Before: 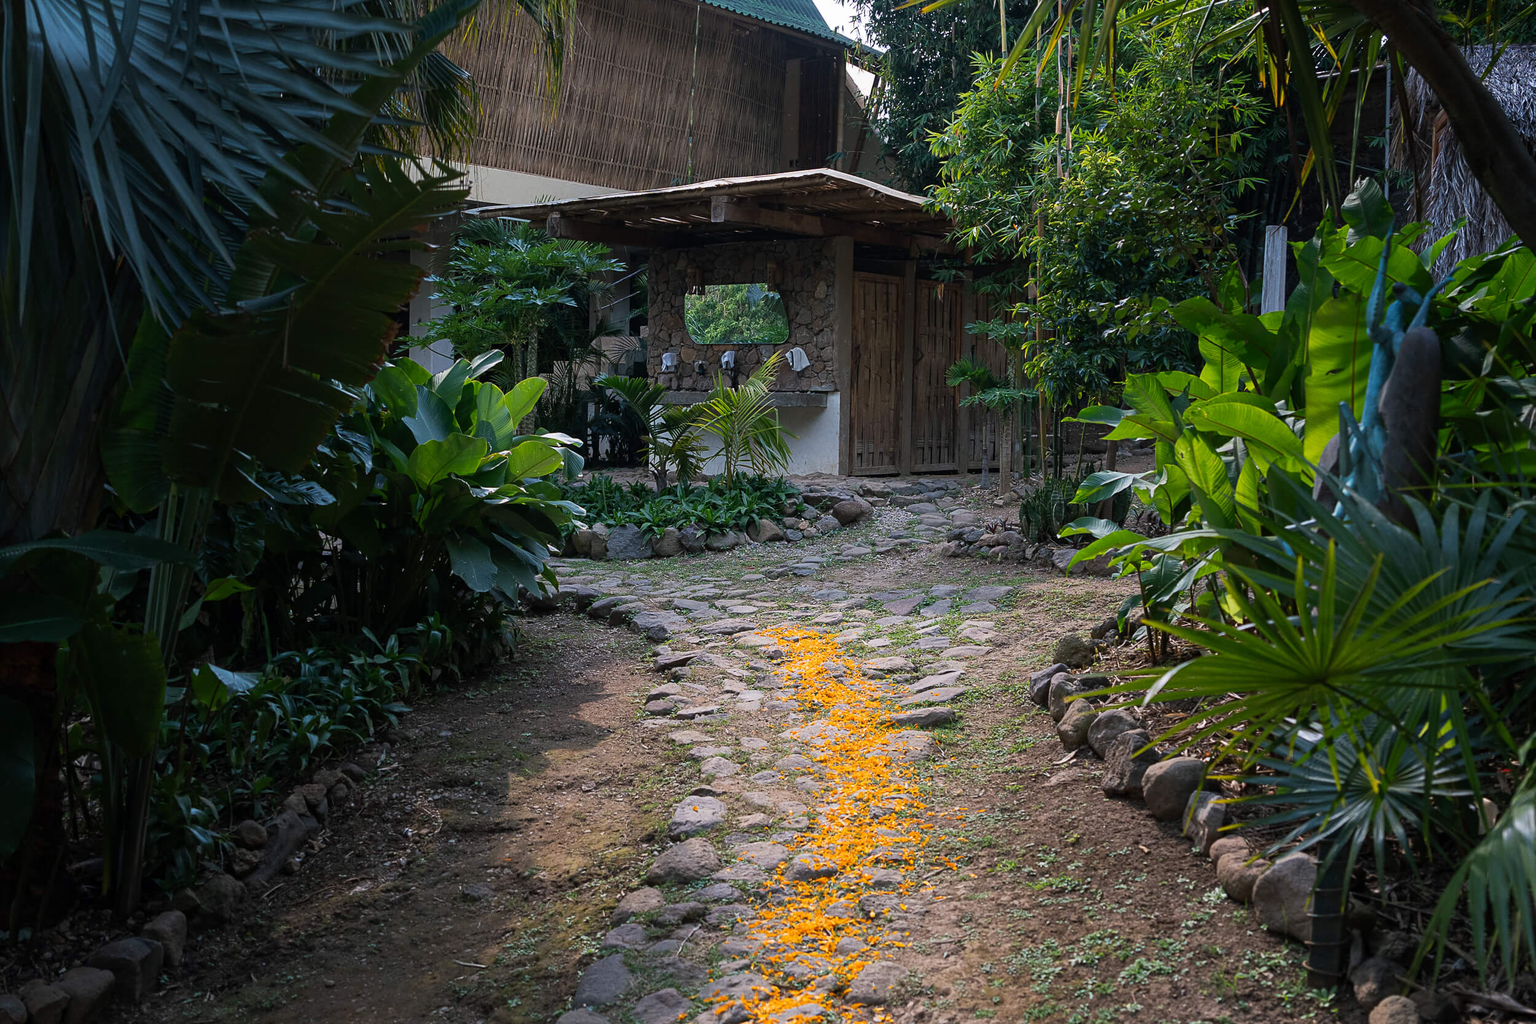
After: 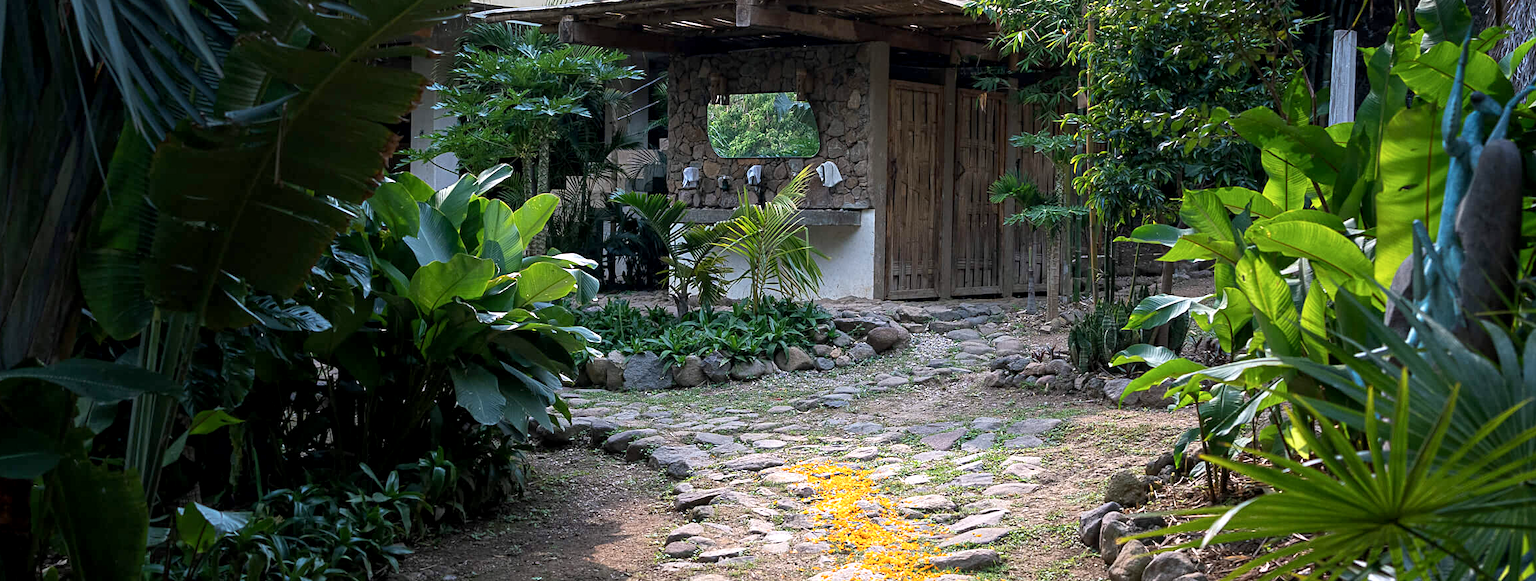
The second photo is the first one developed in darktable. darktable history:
local contrast: highlights 101%, shadows 98%, detail 120%, midtone range 0.2
crop: left 1.848%, top 19.326%, right 4.827%, bottom 27.996%
contrast brightness saturation: saturation -0.049
exposure: black level correction 0.002, exposure 0.677 EV, compensate highlight preservation false
